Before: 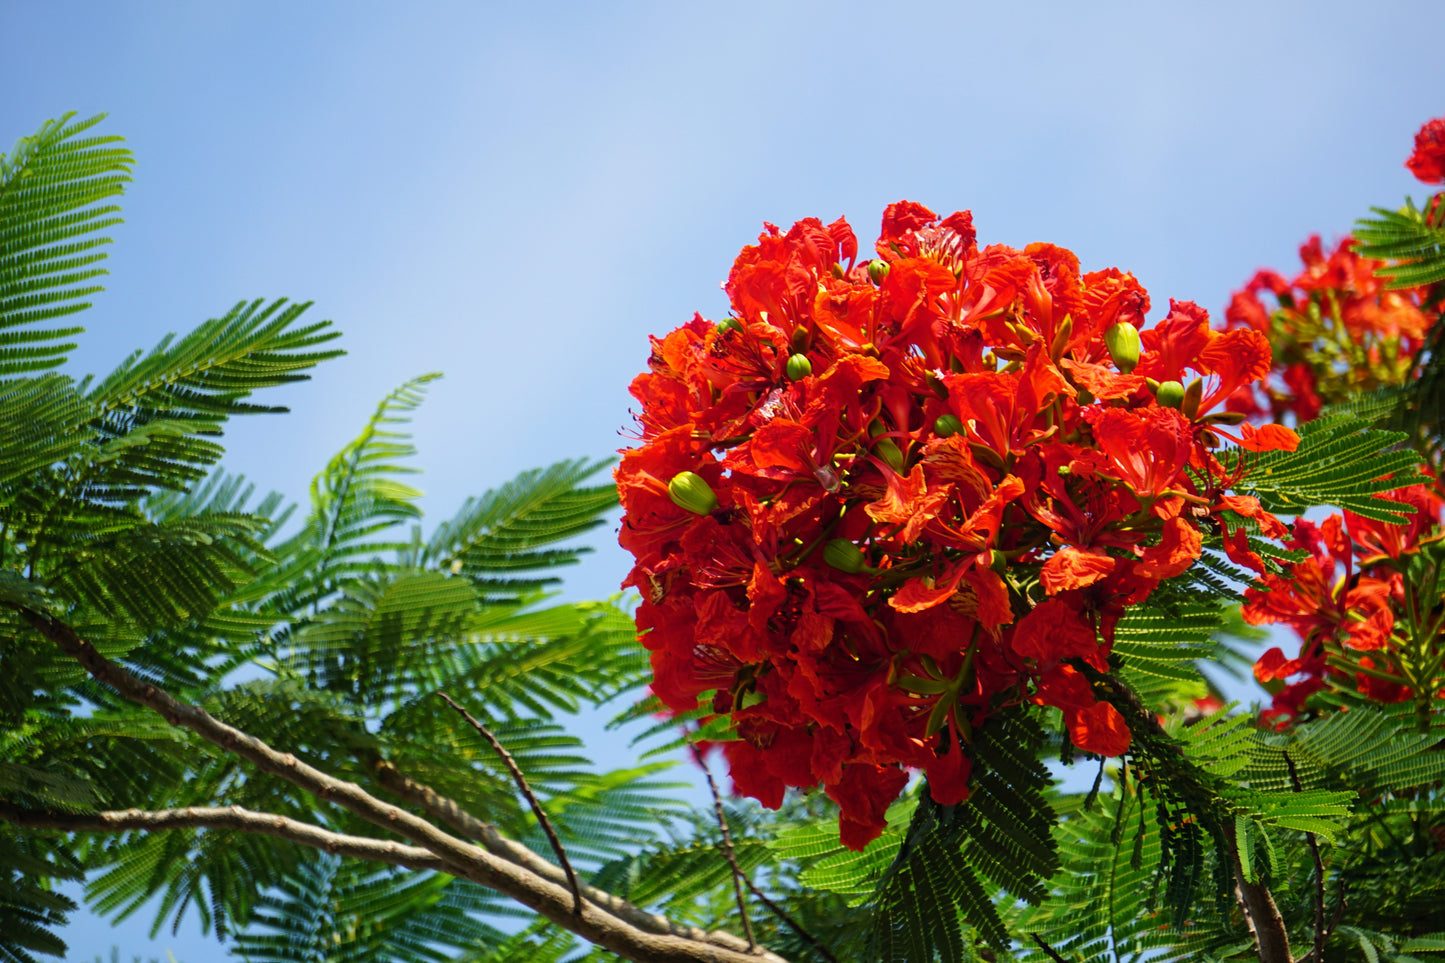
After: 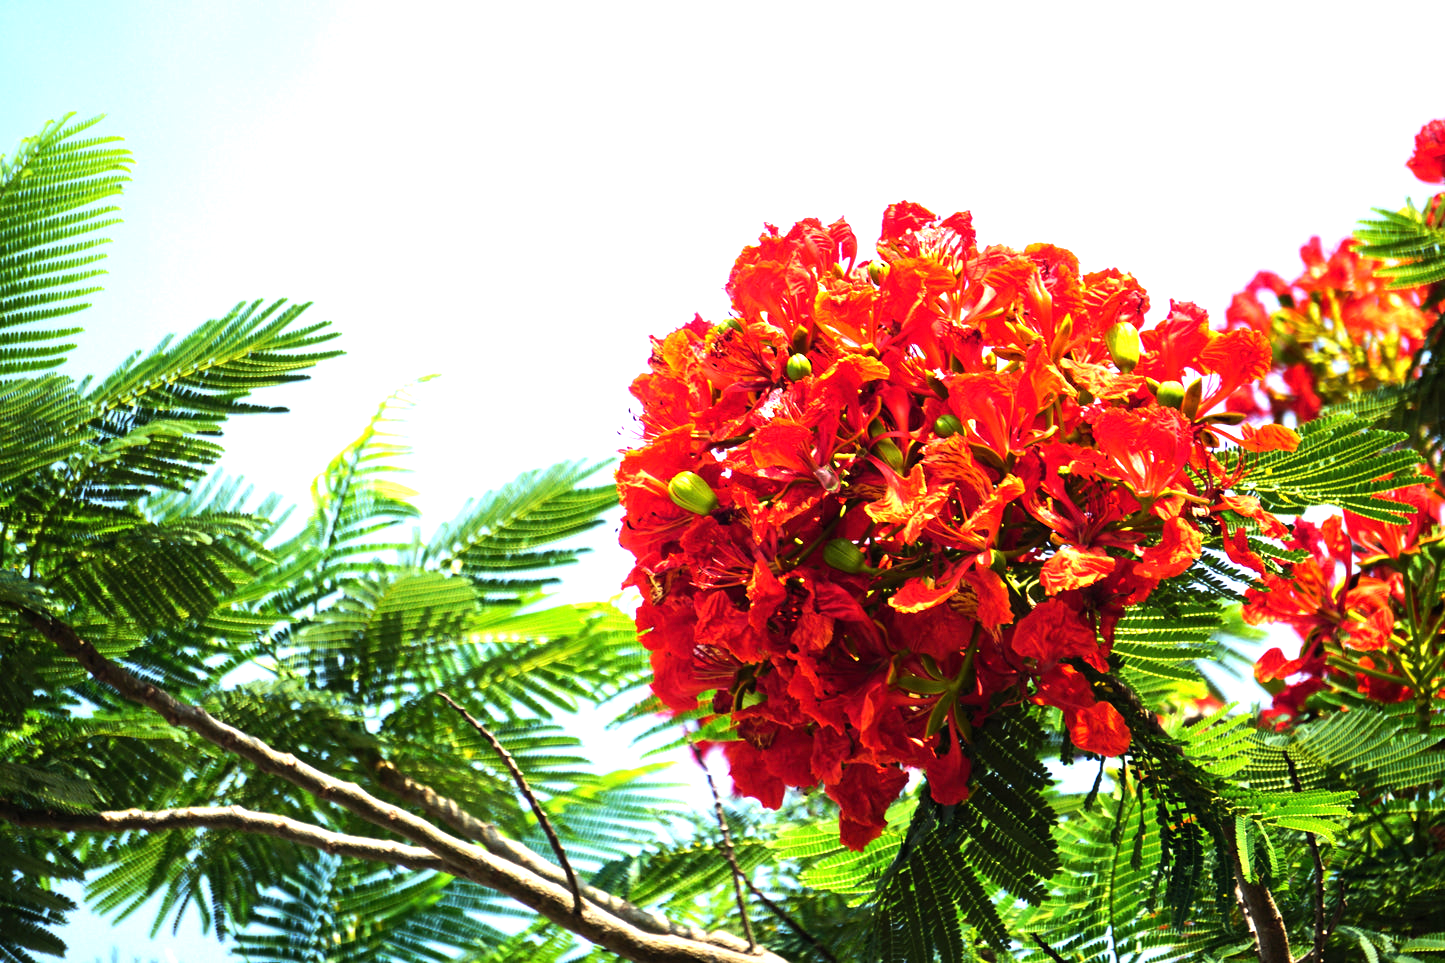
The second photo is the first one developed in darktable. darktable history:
tone equalizer: -8 EV -0.769 EV, -7 EV -0.683 EV, -6 EV -0.598 EV, -5 EV -0.401 EV, -3 EV 0.387 EV, -2 EV 0.6 EV, -1 EV 0.696 EV, +0 EV 0.774 EV, edges refinement/feathering 500, mask exposure compensation -1.57 EV, preserve details no
exposure: black level correction 0, exposure 1.001 EV, compensate highlight preservation false
